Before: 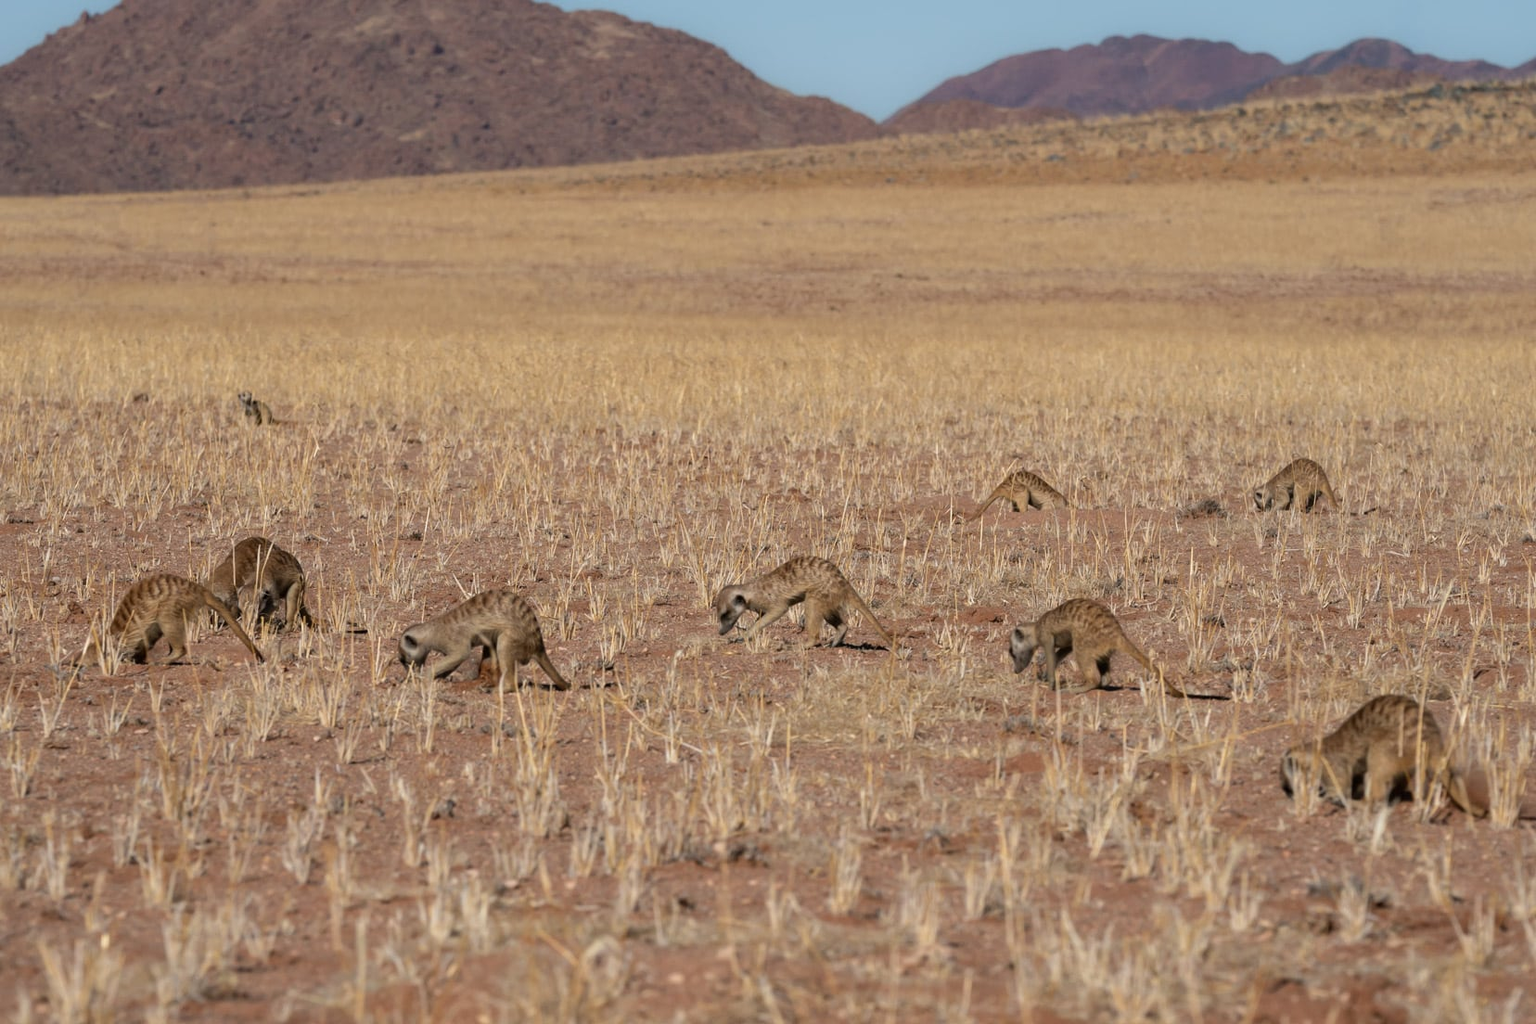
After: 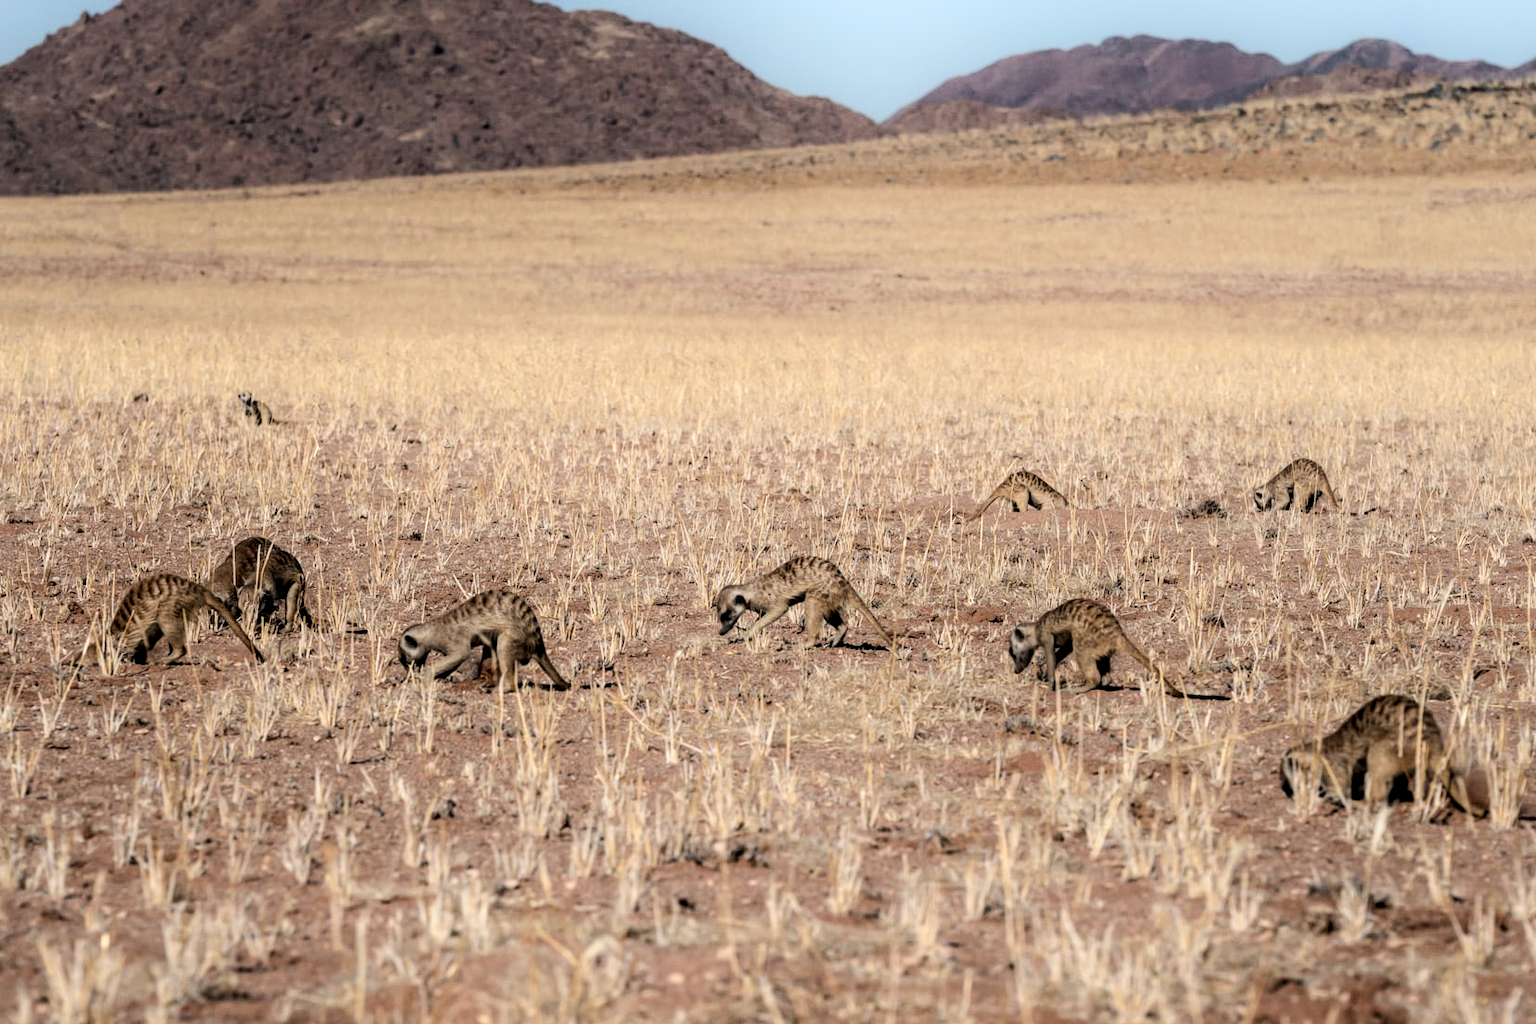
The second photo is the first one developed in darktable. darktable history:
shadows and highlights: shadows -89.41, highlights 90.03, soften with gaussian
local contrast: on, module defaults
filmic rgb: black relative exposure -5.45 EV, white relative exposure 2.85 EV, threshold 2.98 EV, dynamic range scaling -37.65%, hardness 4.01, contrast 1.605, highlights saturation mix -0.666%, enable highlight reconstruction true
